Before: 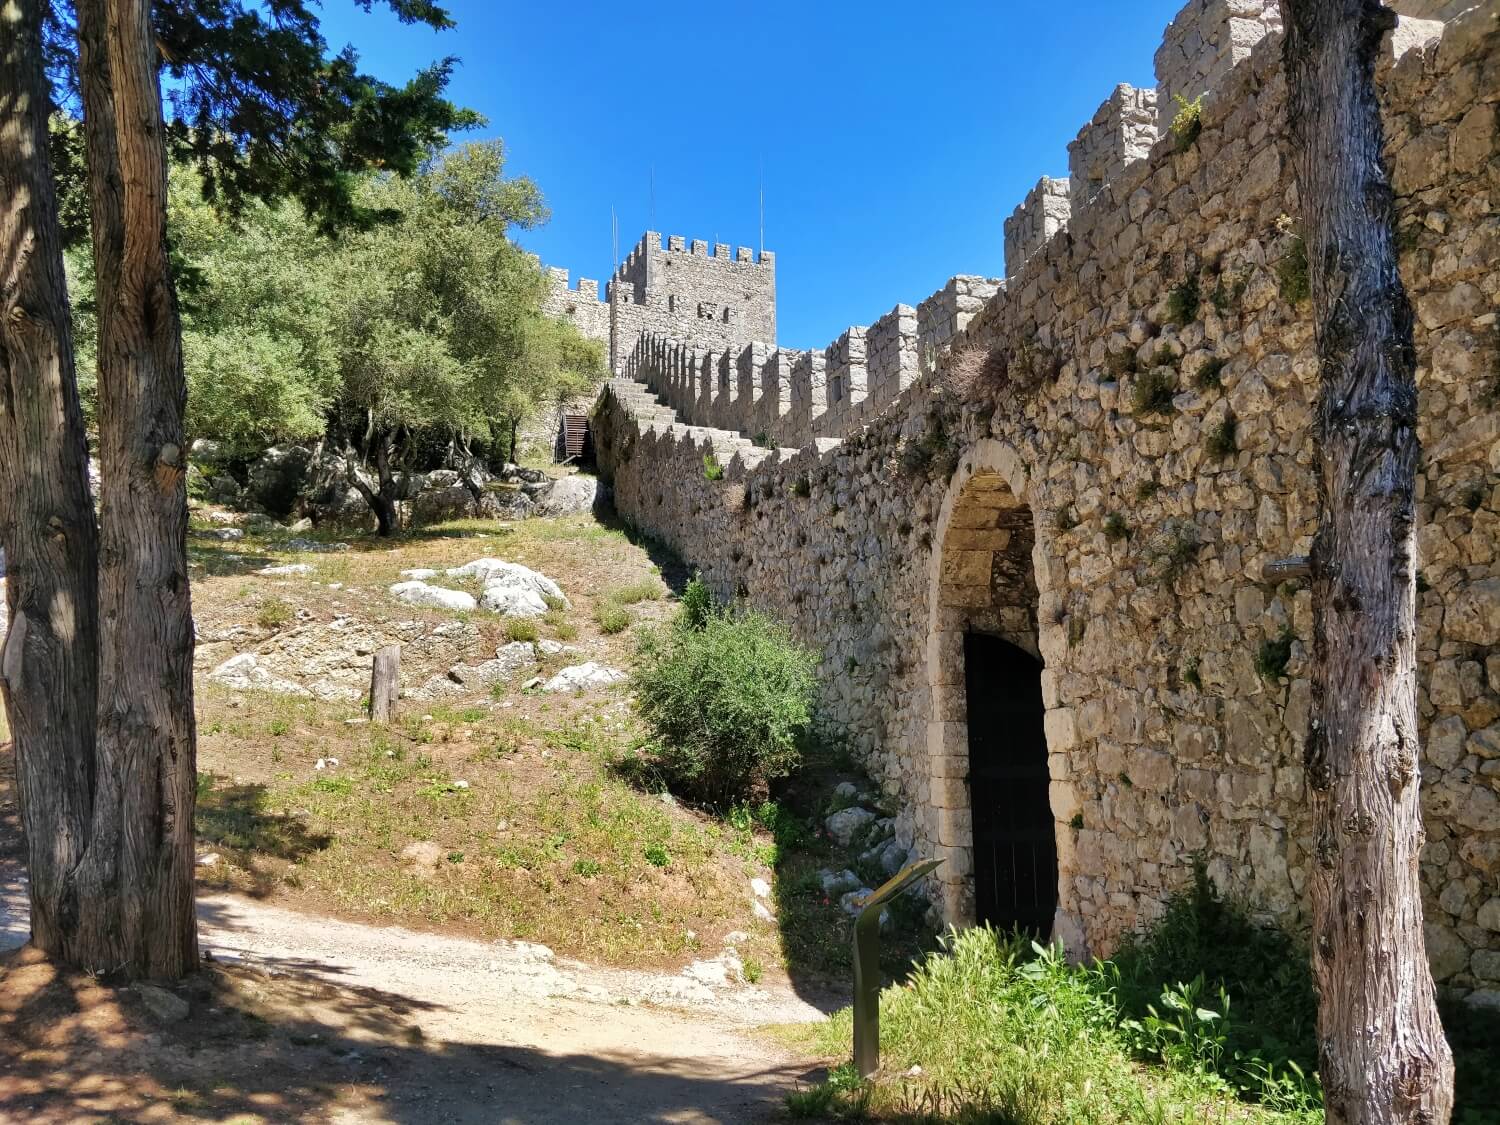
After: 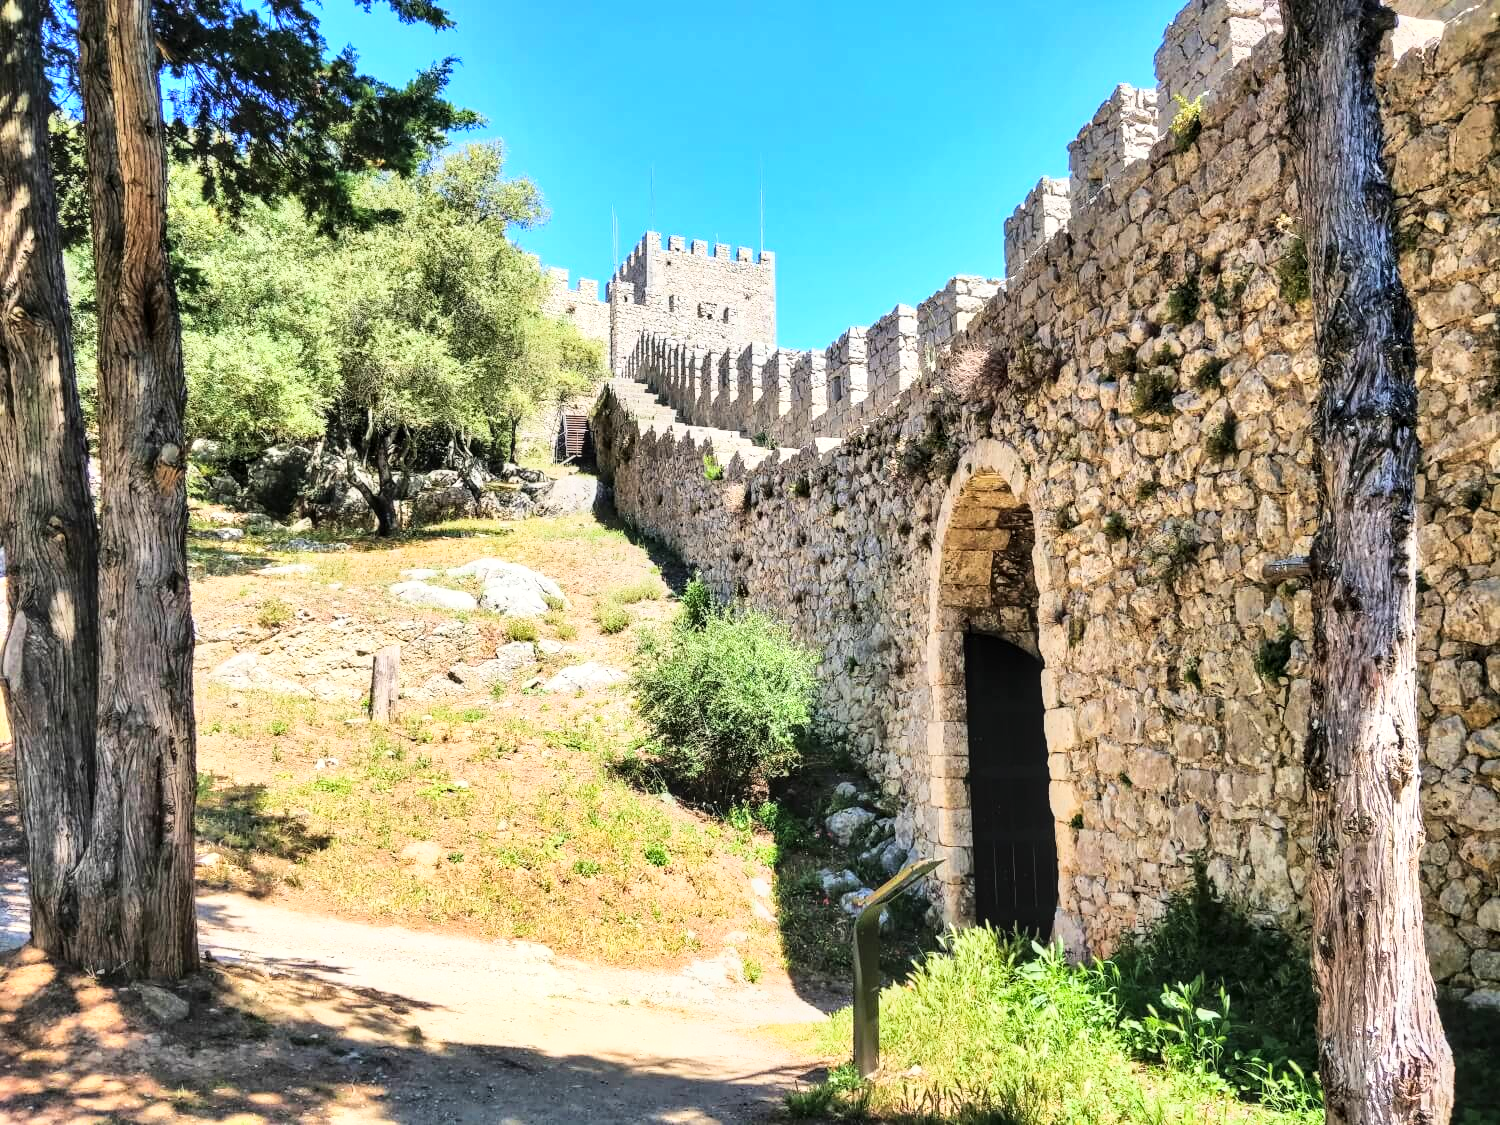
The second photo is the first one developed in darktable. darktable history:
local contrast: on, module defaults
base curve: curves: ch0 [(0, 0) (0.018, 0.026) (0.143, 0.37) (0.33, 0.731) (0.458, 0.853) (0.735, 0.965) (0.905, 0.986) (1, 1)]
